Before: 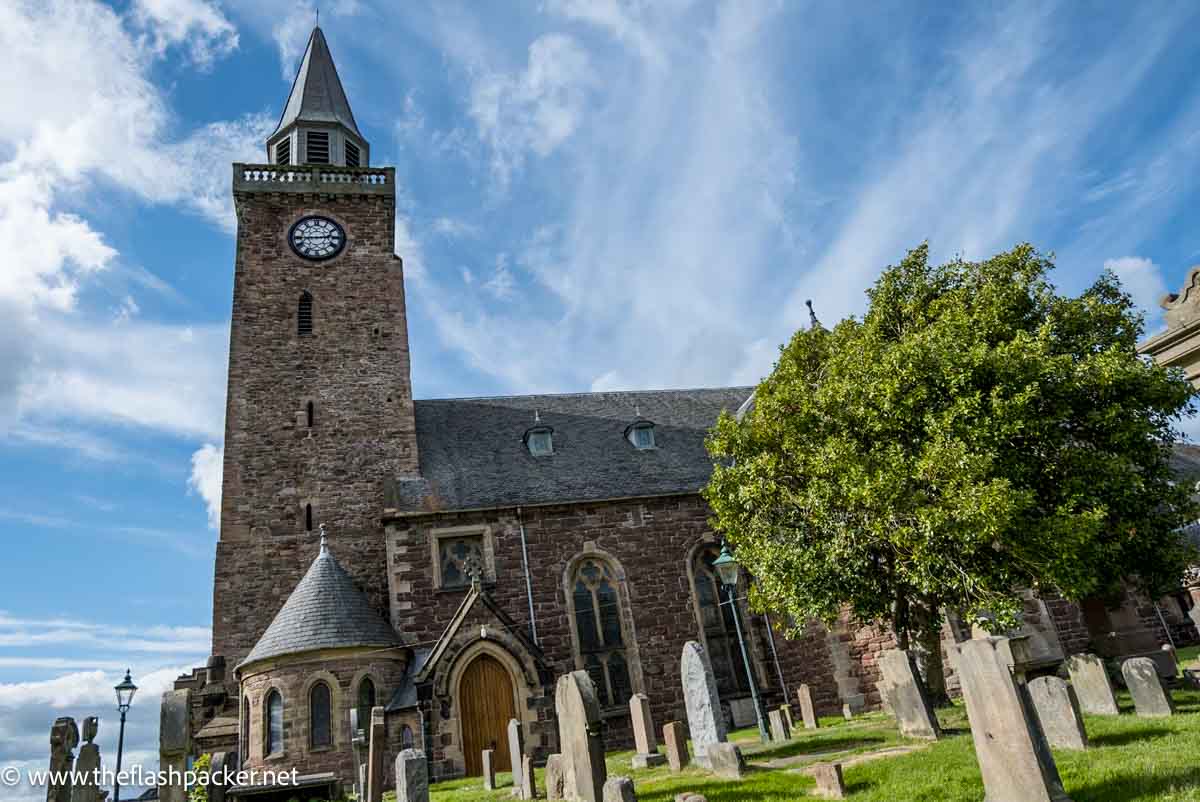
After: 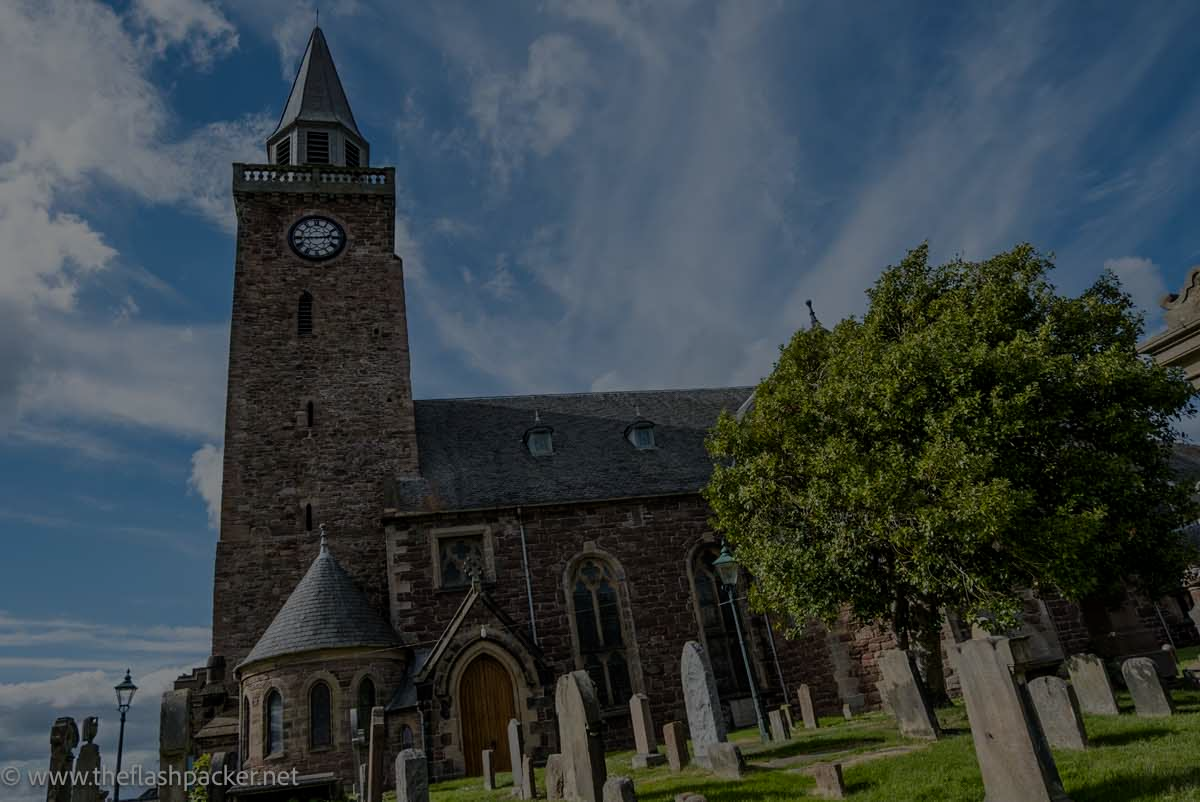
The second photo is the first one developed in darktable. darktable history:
exposure: exposure -1.996 EV, compensate highlight preservation false
